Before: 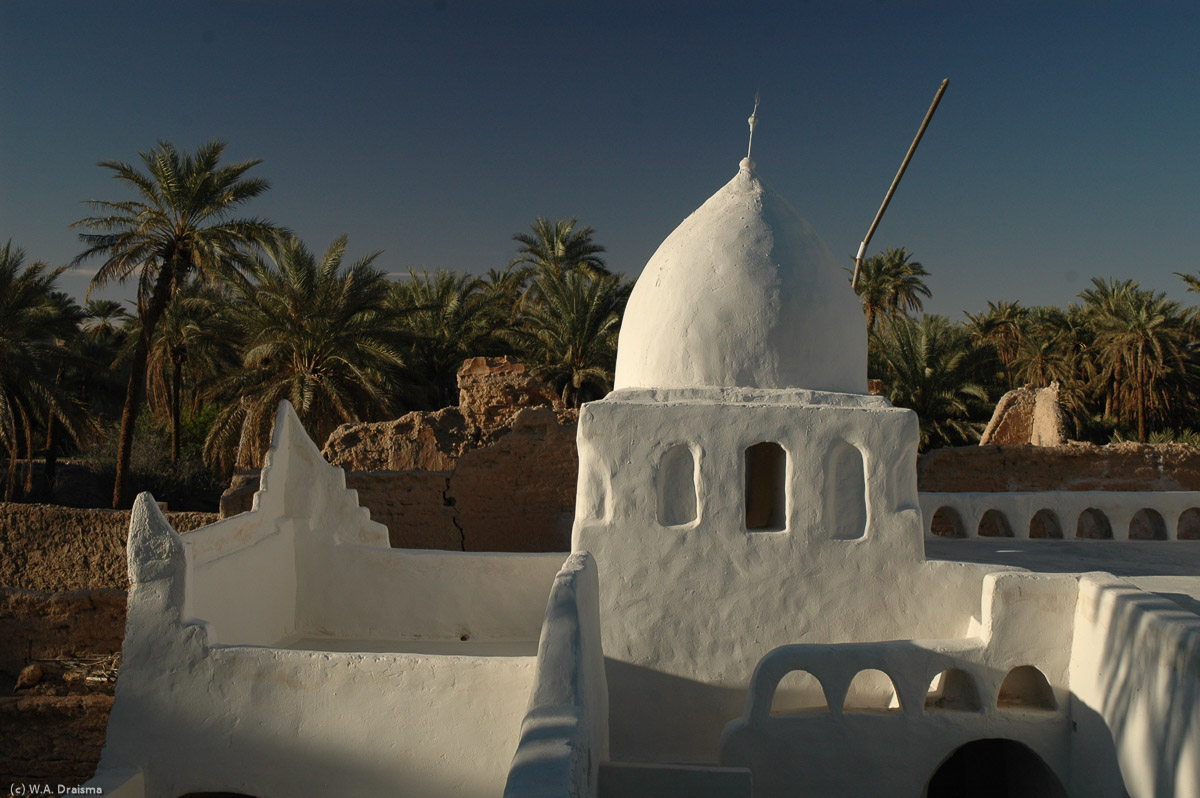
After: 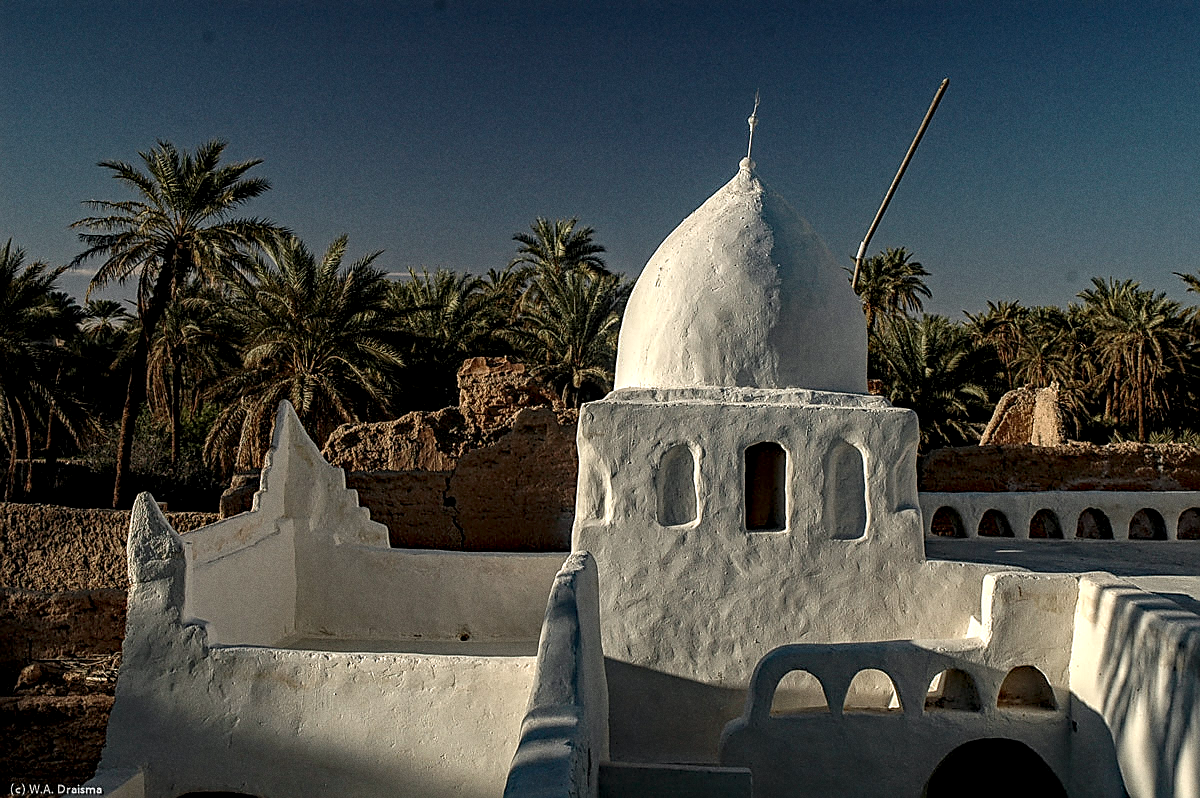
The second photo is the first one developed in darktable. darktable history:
sharpen: radius 1.4, amount 1.25, threshold 0.7
local contrast: highlights 12%, shadows 38%, detail 183%, midtone range 0.471
exposure: exposure -0.021 EV, compensate highlight preservation false
grain: coarseness 0.09 ISO
haze removal: strength 0.29, distance 0.25, compatibility mode true, adaptive false
